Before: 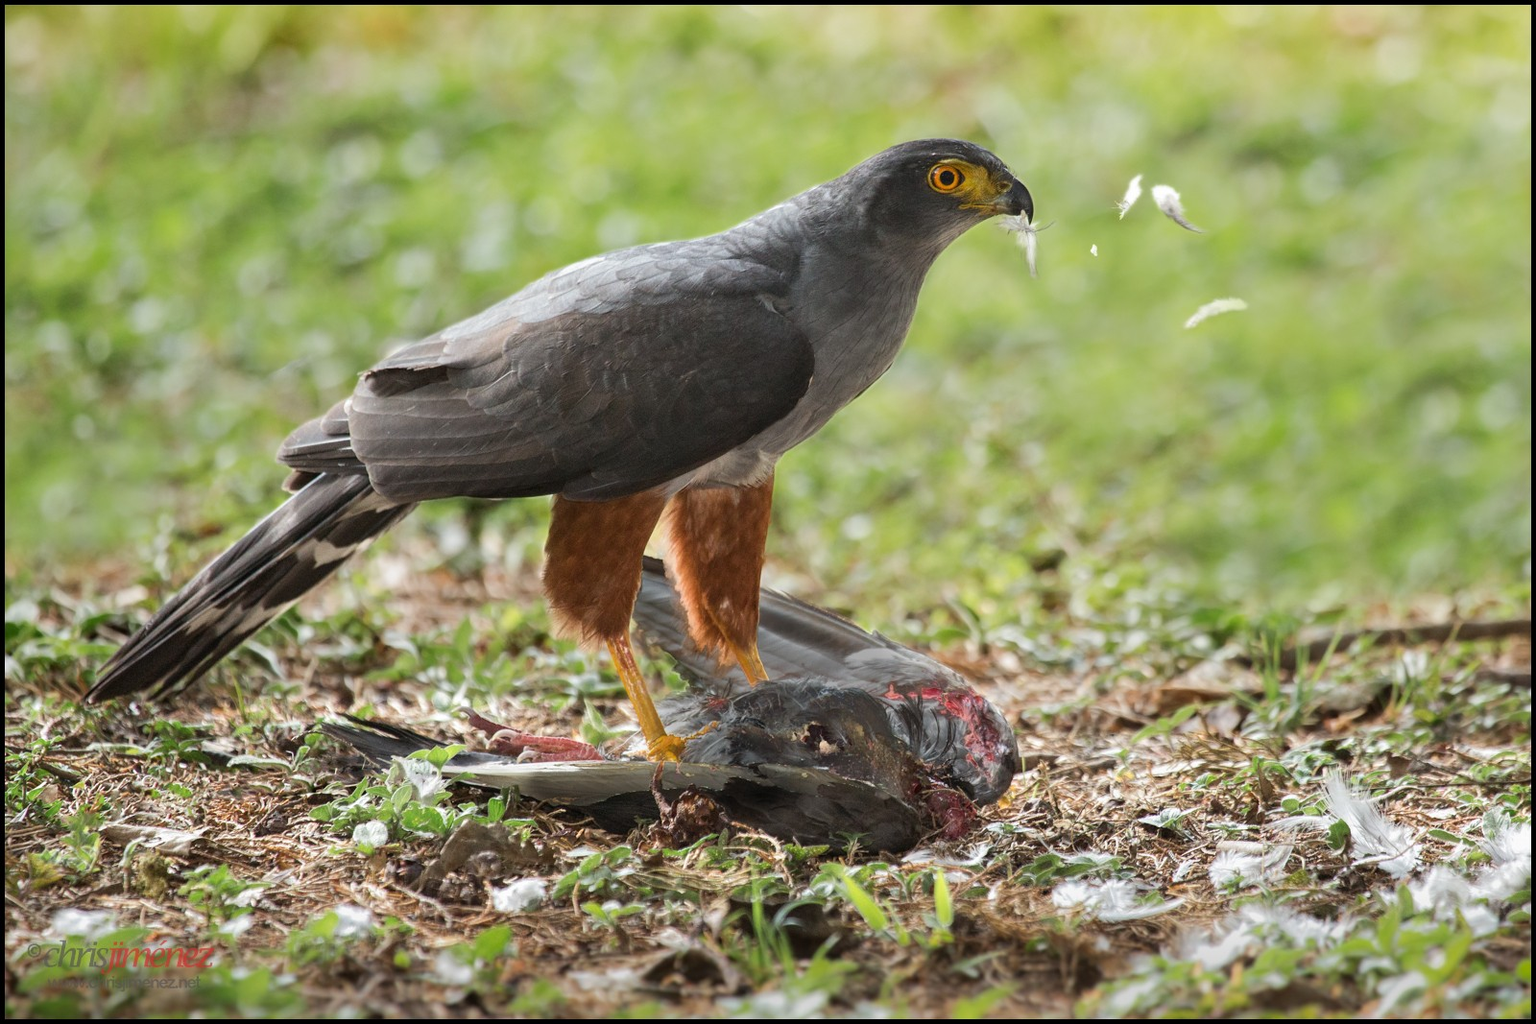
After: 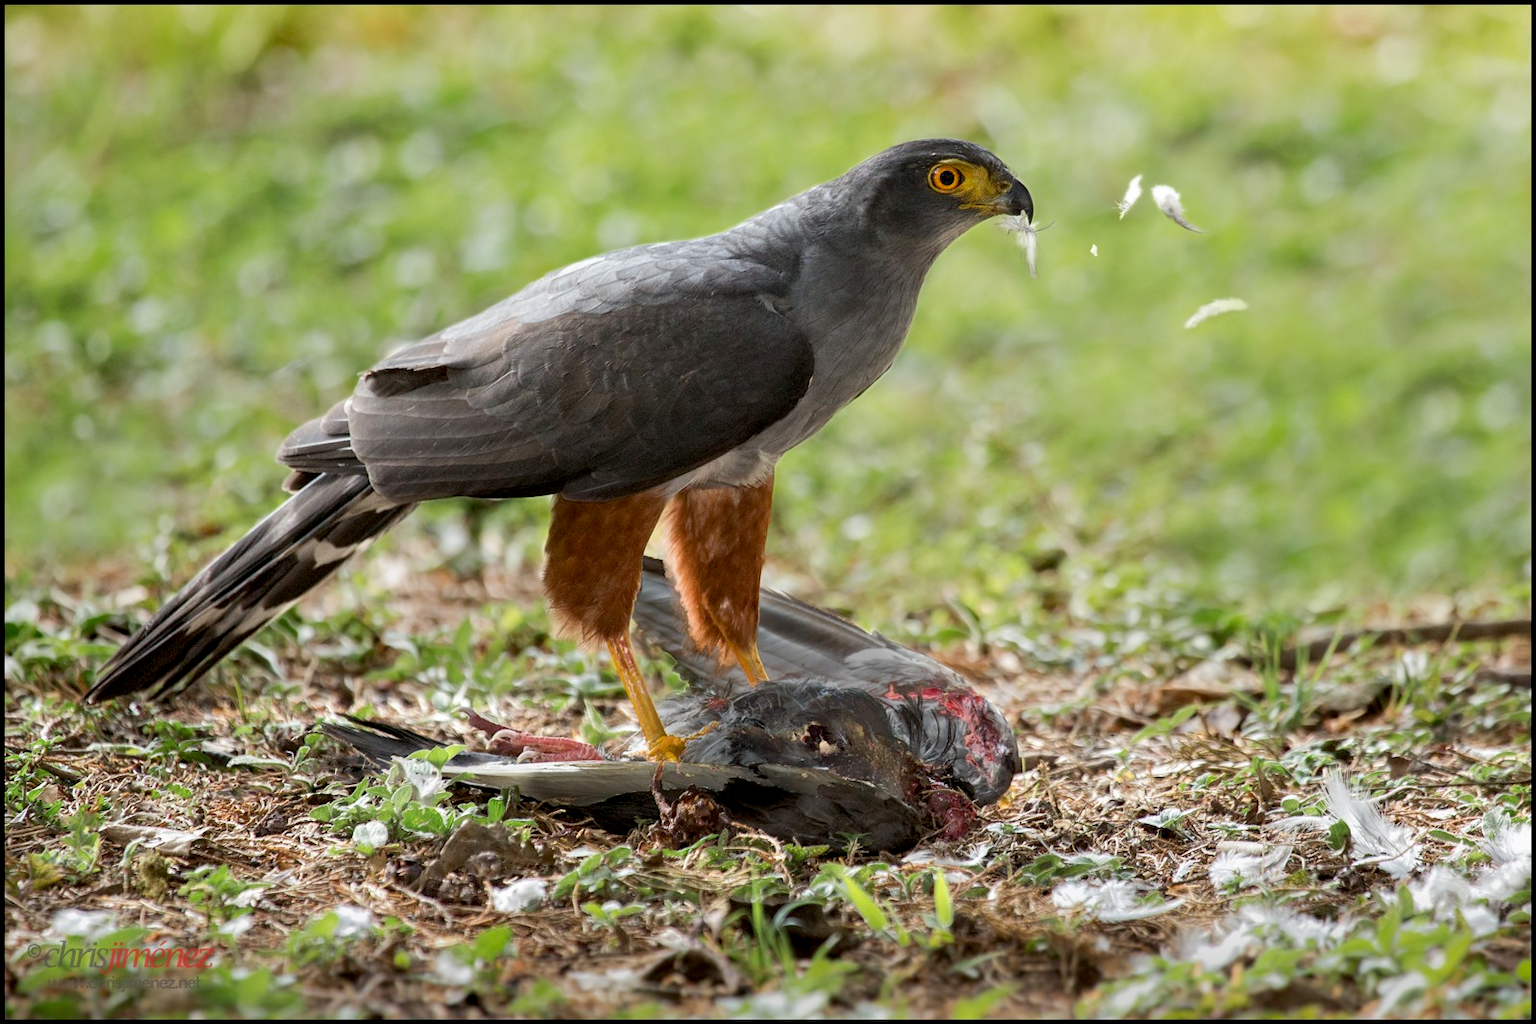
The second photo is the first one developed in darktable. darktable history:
exposure: black level correction 0.01, exposure 0.008 EV, compensate highlight preservation false
